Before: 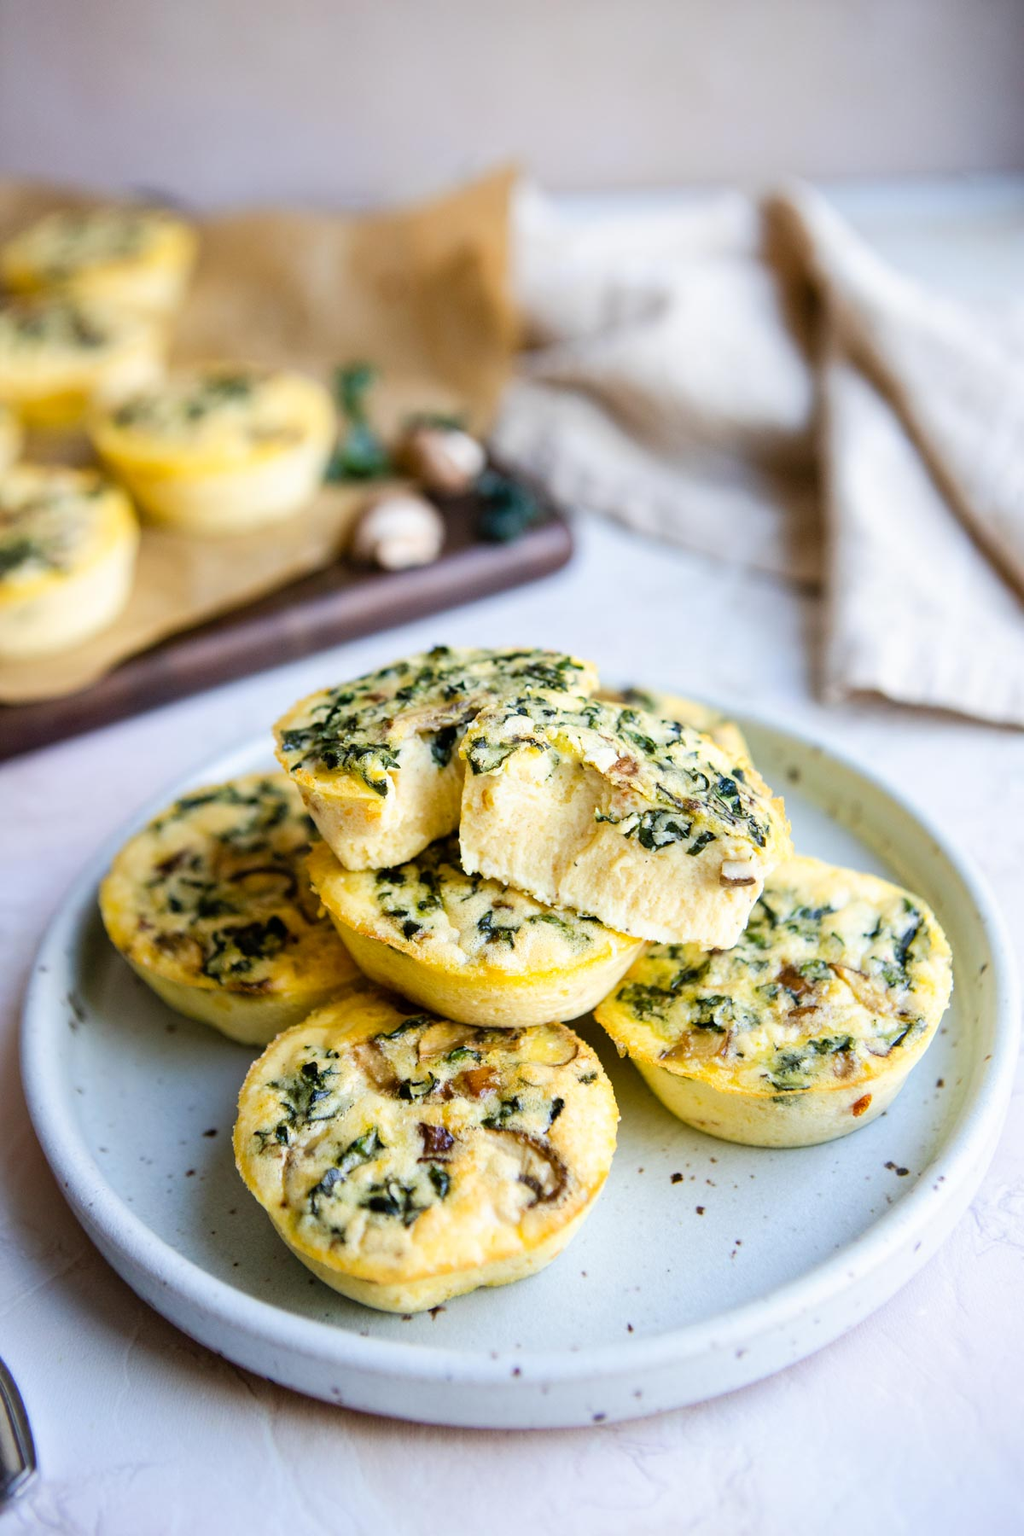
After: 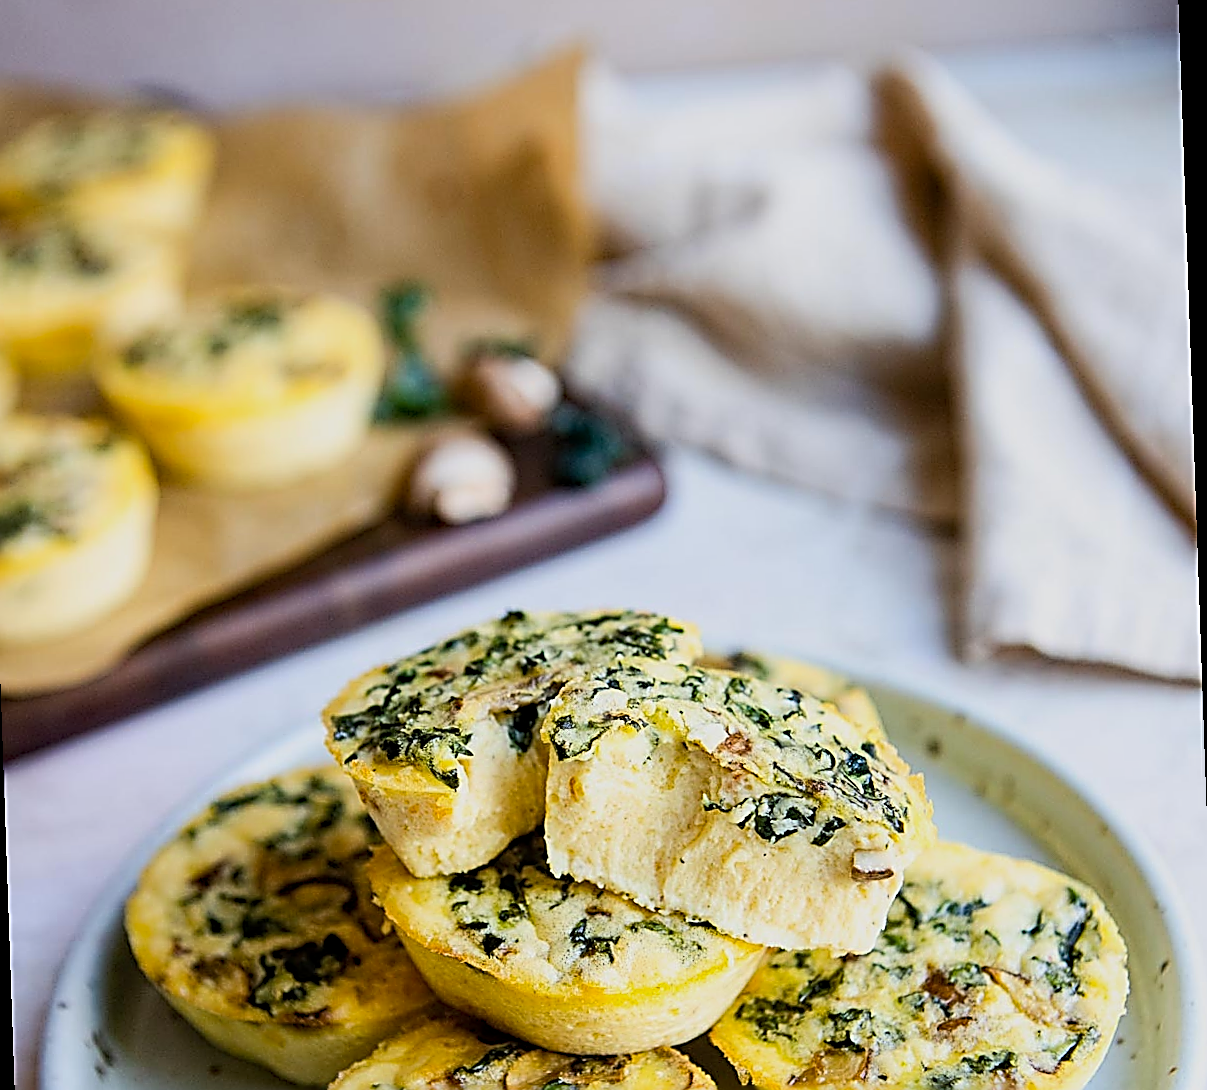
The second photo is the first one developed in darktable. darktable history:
contrast brightness saturation: contrast 0.2, brightness 0.15, saturation 0.14
crop and rotate: top 4.848%, bottom 29.503%
rotate and perspective: rotation -2°, crop left 0.022, crop right 0.978, crop top 0.049, crop bottom 0.951
exposure: black level correction 0, exposure -0.721 EV, compensate highlight preservation false
local contrast: highlights 100%, shadows 100%, detail 120%, midtone range 0.2
haze removal: on, module defaults
sharpen: amount 1.861
